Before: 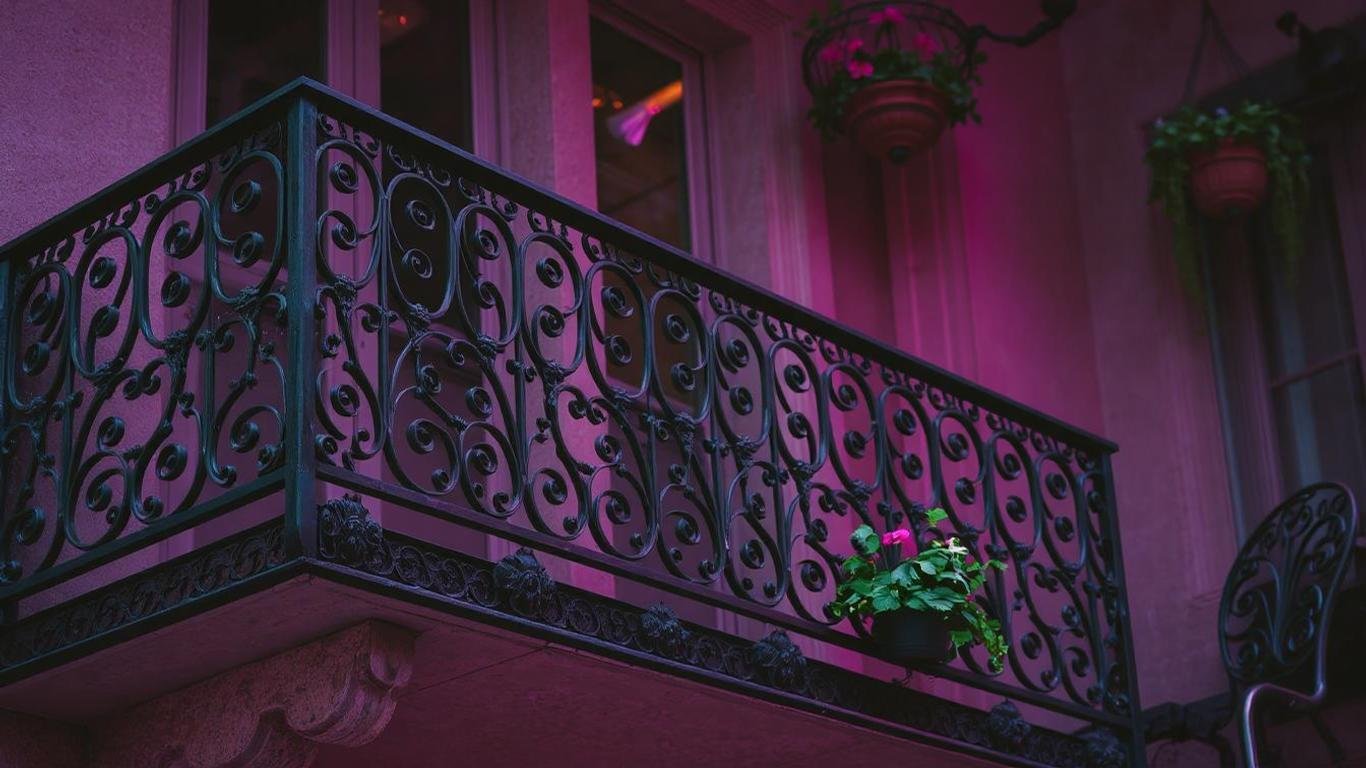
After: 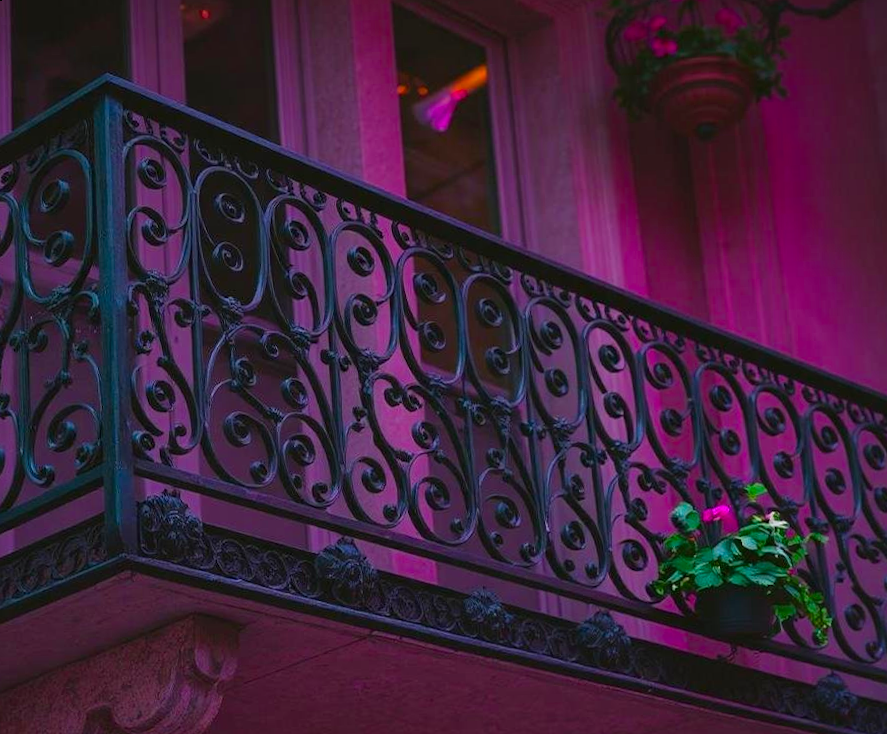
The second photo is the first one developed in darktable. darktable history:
shadows and highlights: shadows 25, white point adjustment -3, highlights -30
crop and rotate: left 12.648%, right 20.685%
exposure: exposure -0.041 EV, compensate highlight preservation false
rotate and perspective: rotation -2°, crop left 0.022, crop right 0.978, crop top 0.049, crop bottom 0.951
color balance rgb: perceptual saturation grading › global saturation 25%, global vibrance 20%
